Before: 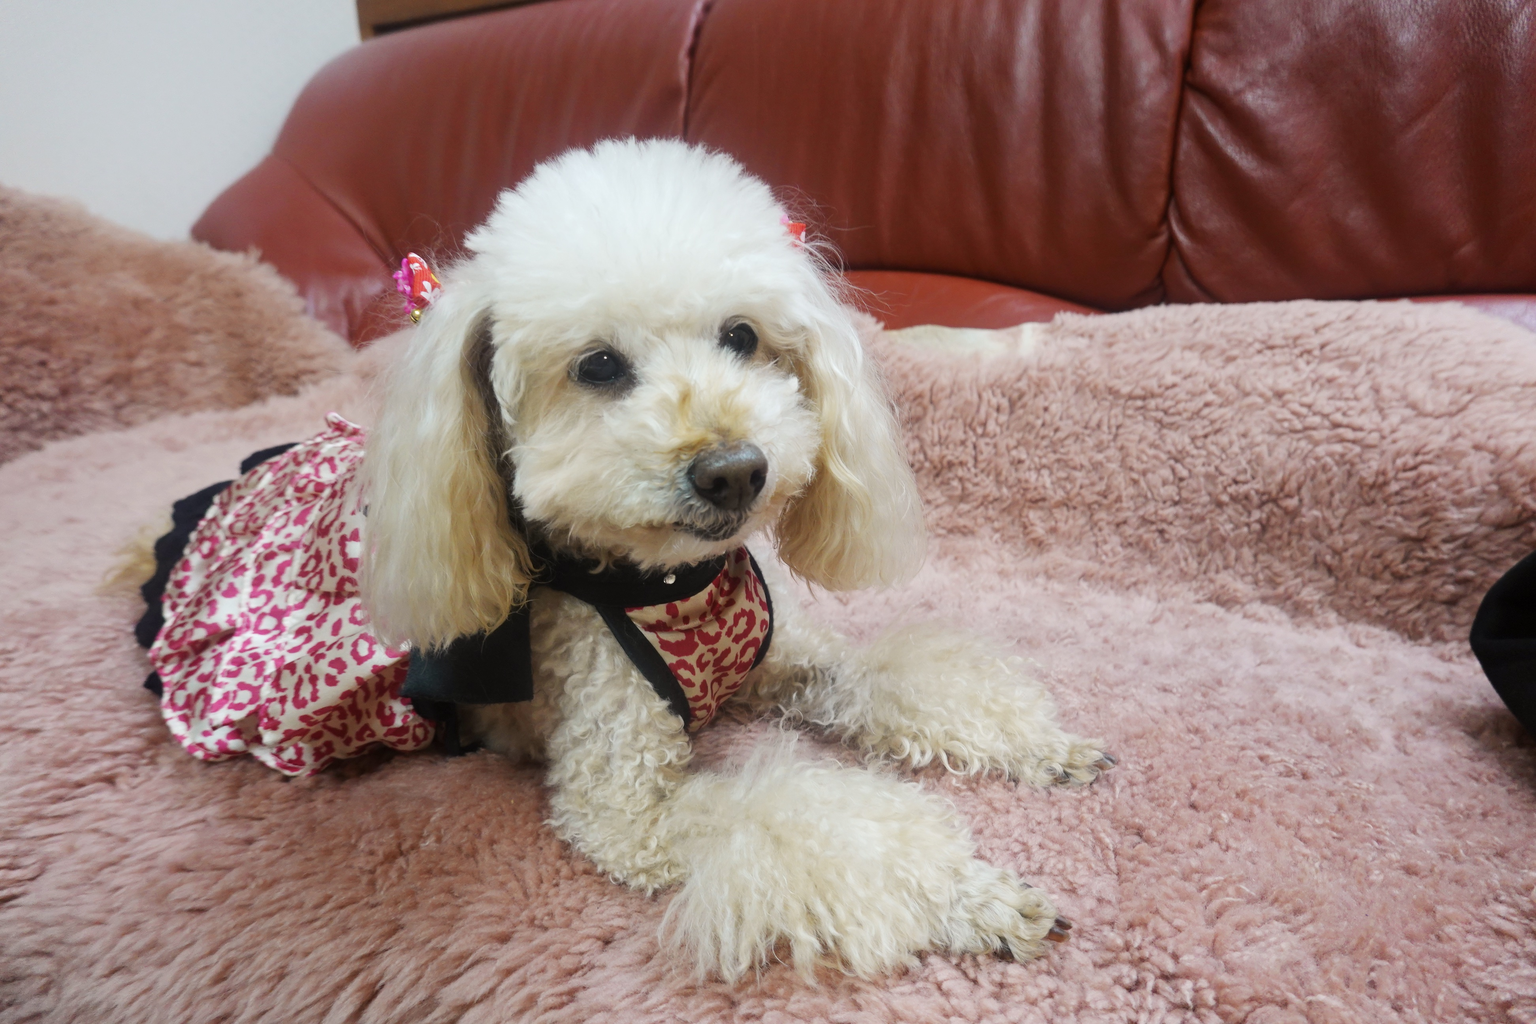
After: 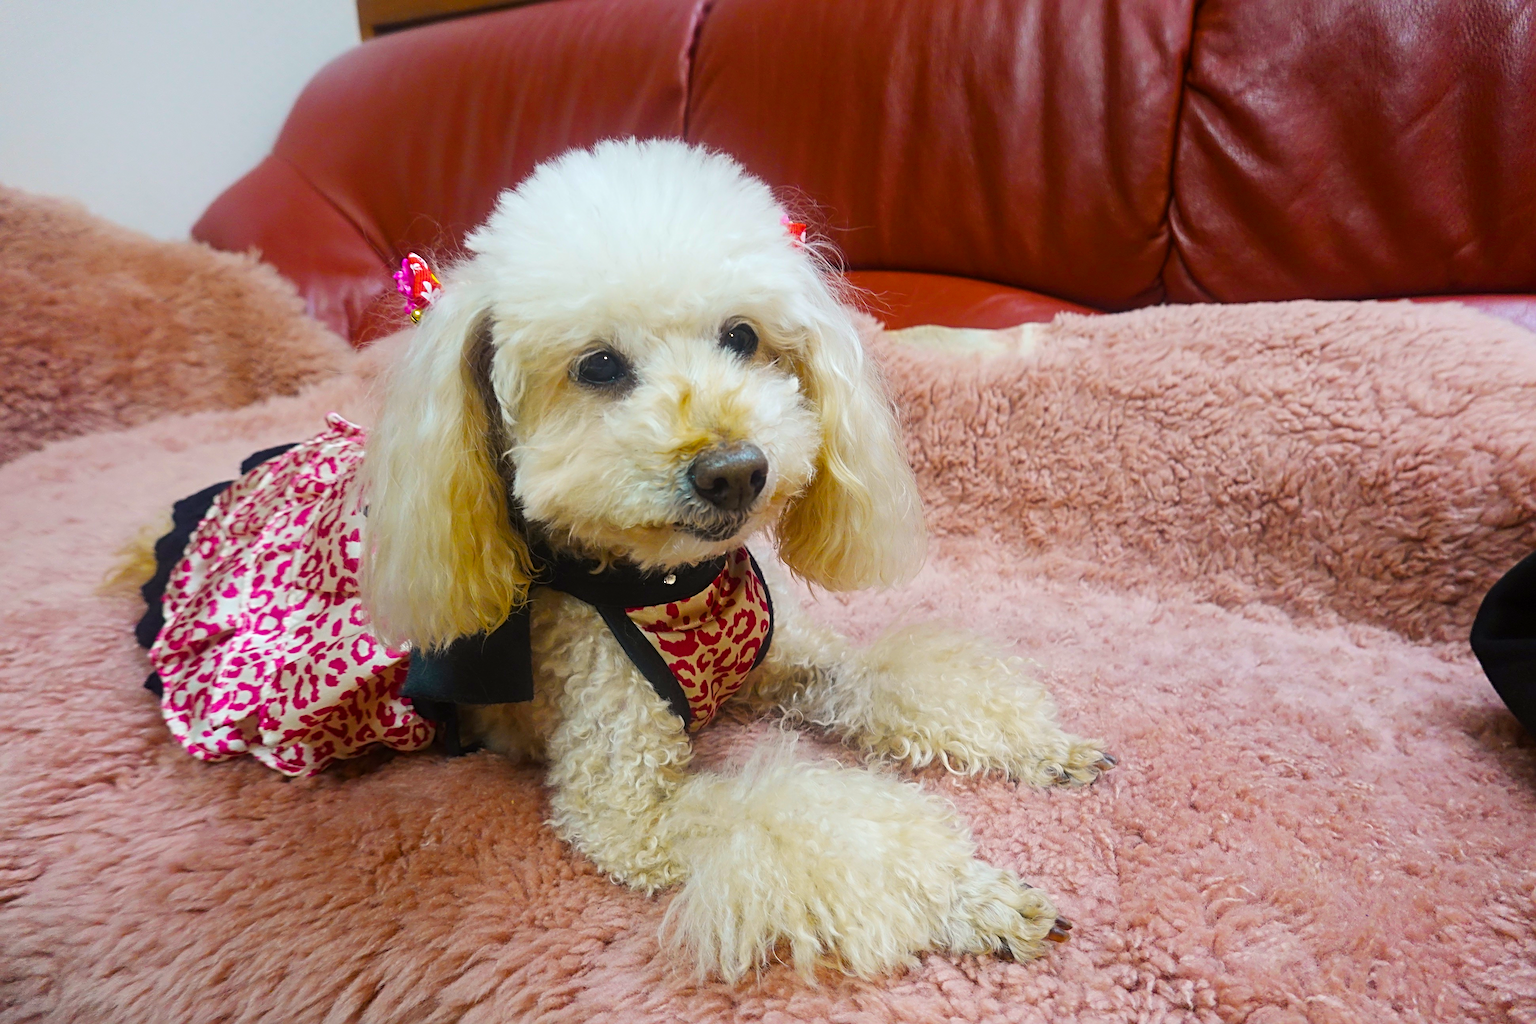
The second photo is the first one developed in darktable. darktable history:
sharpen: radius 4.922
color balance rgb: perceptual saturation grading › global saturation 30.332%, global vibrance 44.837%
